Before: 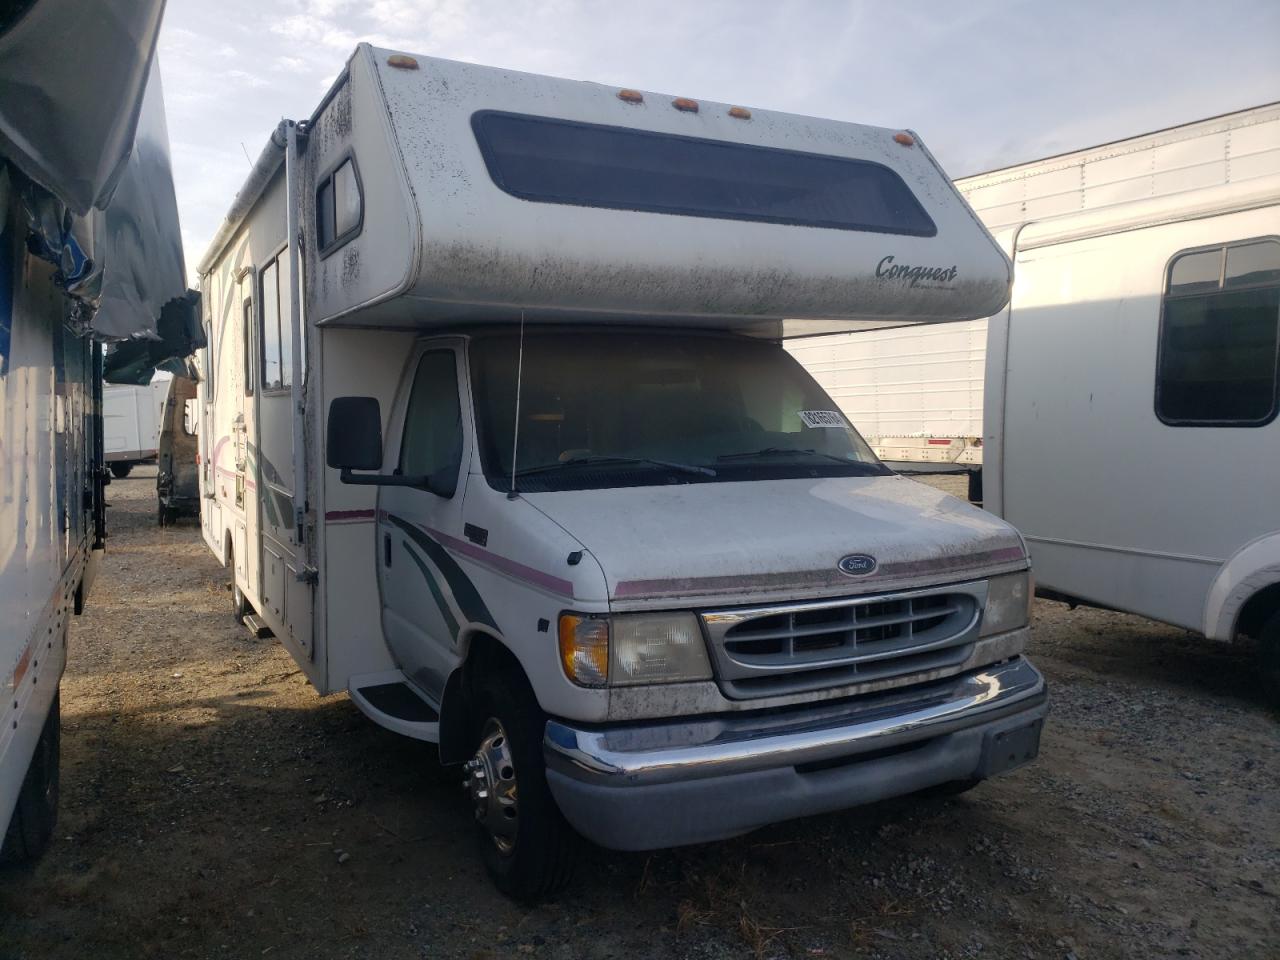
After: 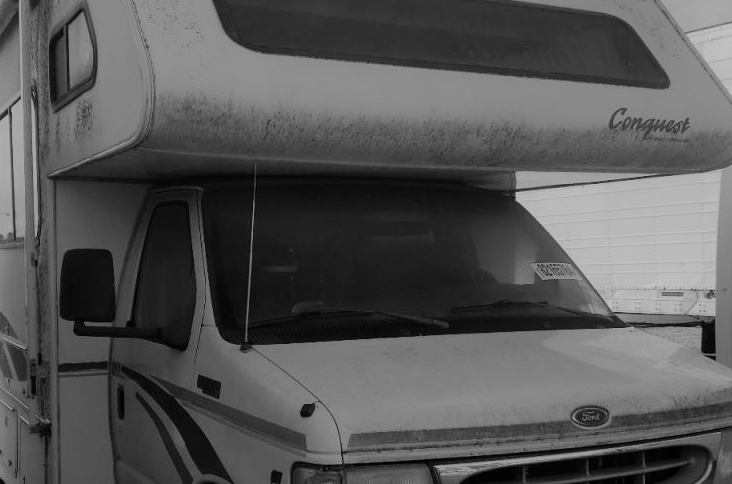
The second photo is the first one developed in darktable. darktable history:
crop: left 20.932%, top 15.471%, right 21.848%, bottom 34.081%
tone curve: curves: ch0 [(0.014, 0) (0.13, 0.09) (0.227, 0.211) (0.346, 0.388) (0.499, 0.598) (0.662, 0.76) (0.795, 0.846) (1, 0.969)]; ch1 [(0, 0) (0.366, 0.367) (0.447, 0.417) (0.473, 0.484) (0.504, 0.502) (0.525, 0.518) (0.564, 0.548) (0.639, 0.643) (1, 1)]; ch2 [(0, 0) (0.333, 0.346) (0.375, 0.375) (0.424, 0.43) (0.476, 0.498) (0.496, 0.505) (0.517, 0.515) (0.542, 0.564) (0.583, 0.6) (0.64, 0.622) (0.723, 0.676) (1, 1)], color space Lab, independent channels, preserve colors none
monochrome: a 79.32, b 81.83, size 1.1
